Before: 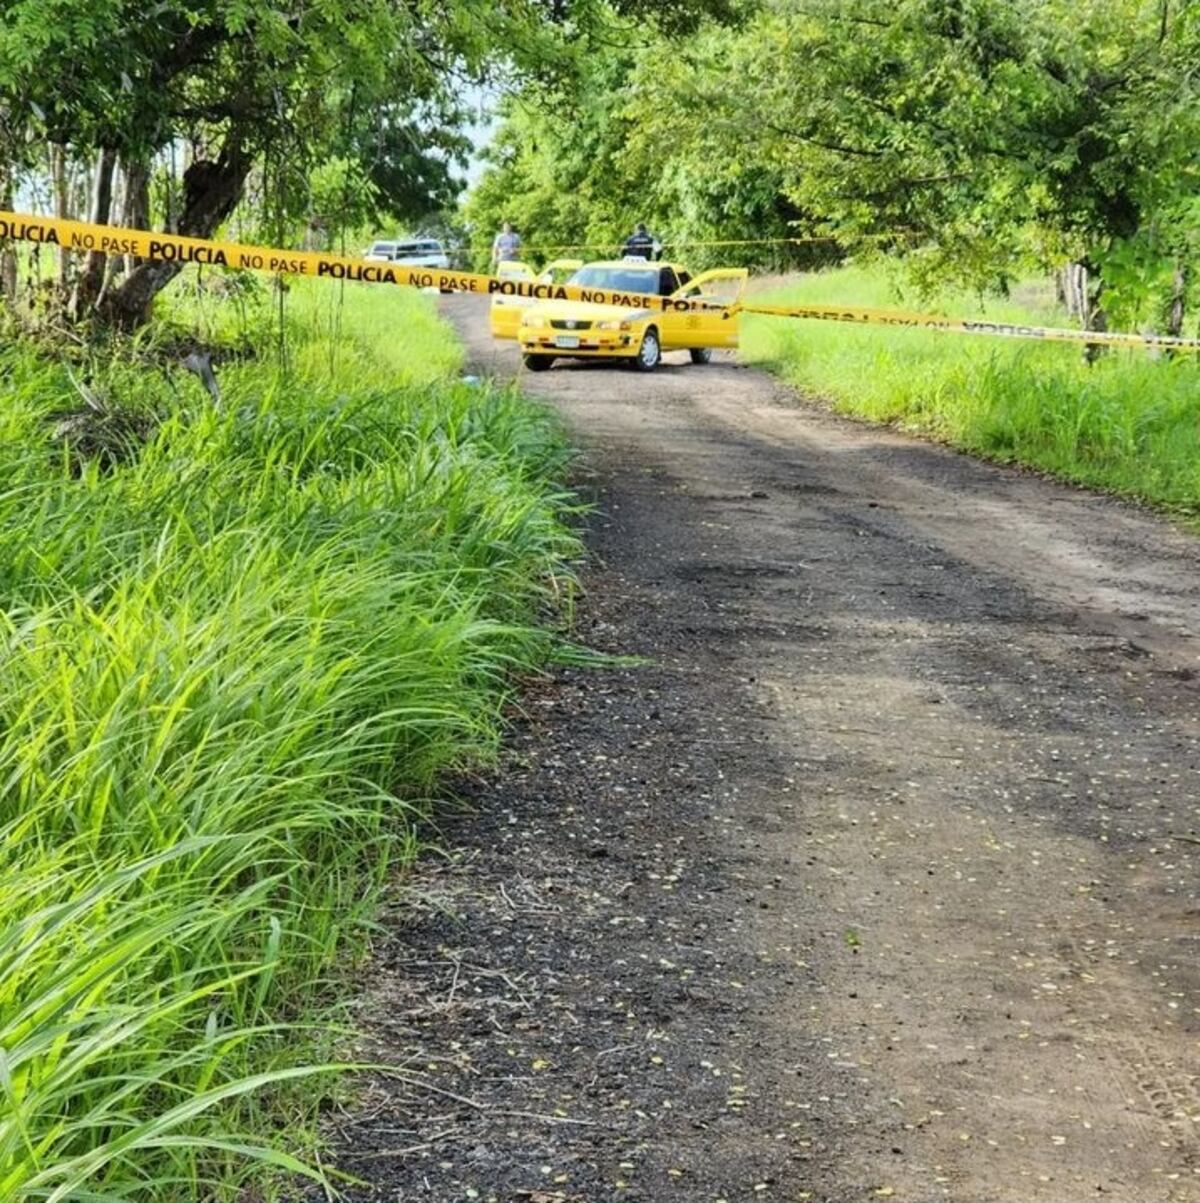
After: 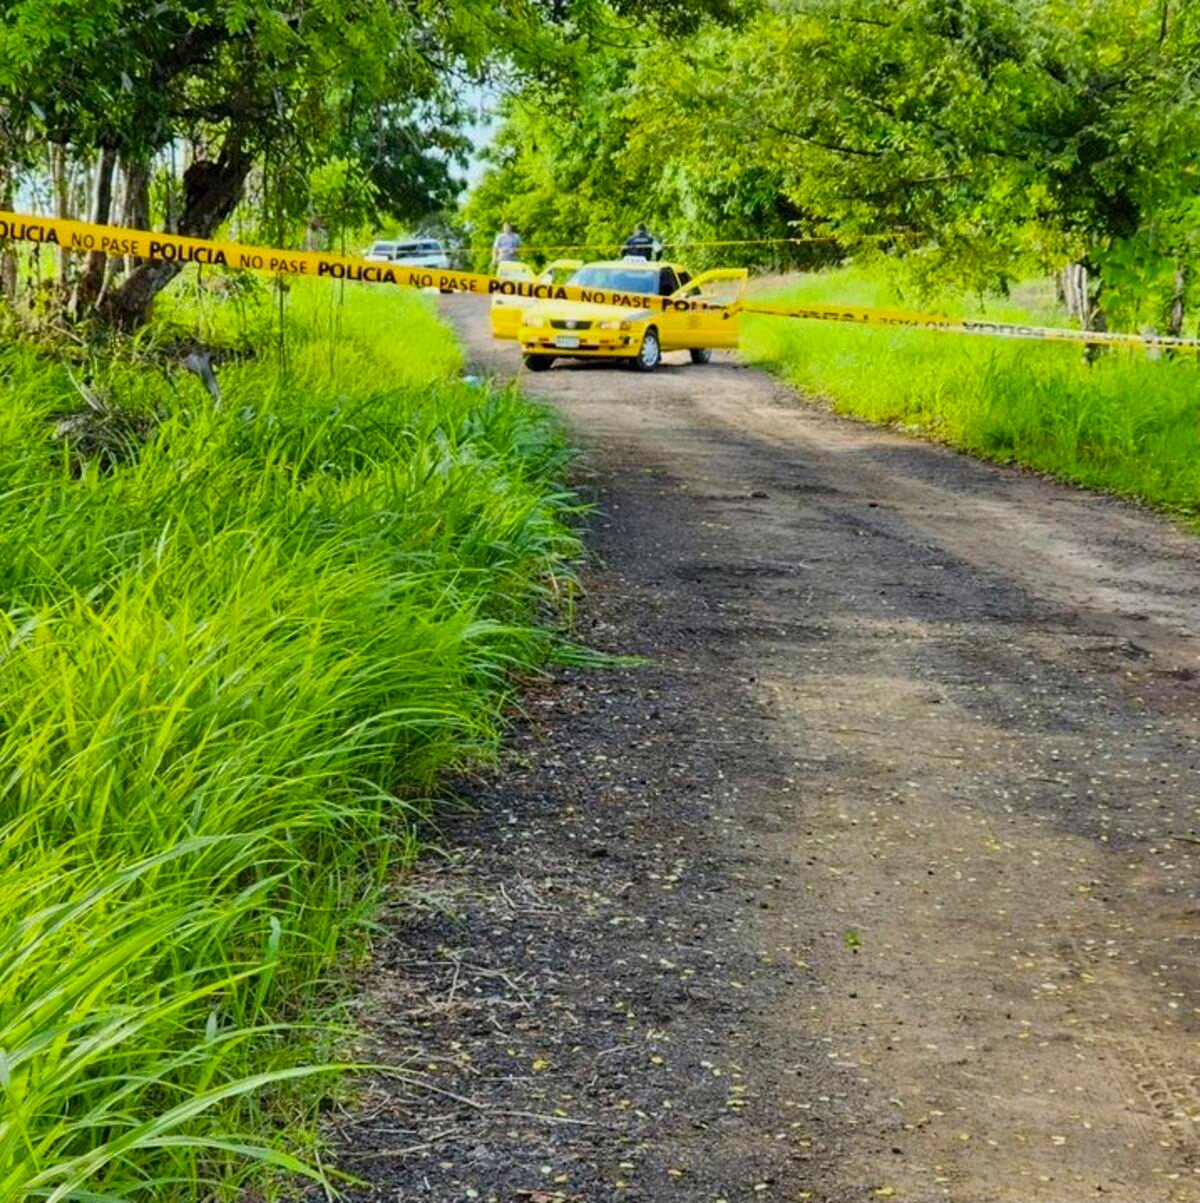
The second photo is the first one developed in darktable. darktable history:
exposure: black level correction 0.001, exposure -0.2 EV, compensate highlight preservation false
color balance rgb: perceptual saturation grading › global saturation 40%, global vibrance 15%
